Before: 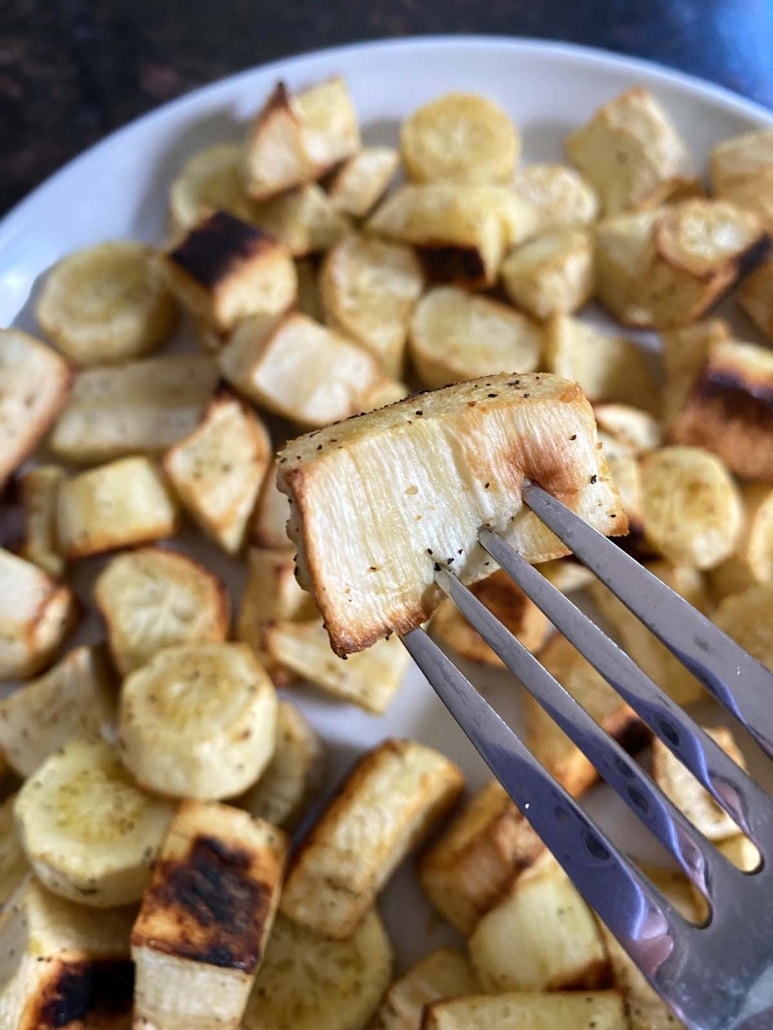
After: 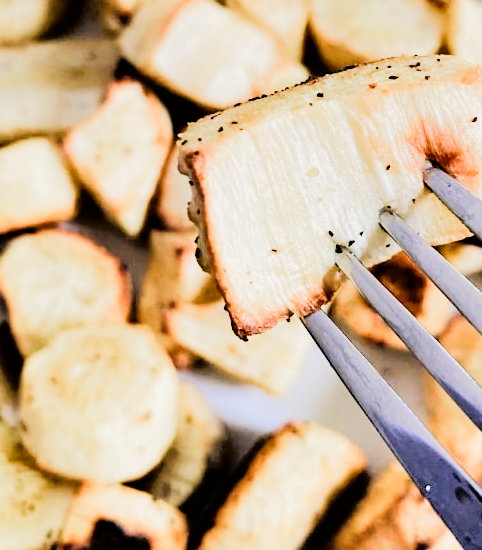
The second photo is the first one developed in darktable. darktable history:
crop: left 12.932%, top 30.875%, right 24.601%, bottom 15.672%
filmic rgb: black relative exposure -4.06 EV, white relative exposure 2.99 EV, threshold 3 EV, hardness 2.99, contrast 1.499, add noise in highlights 0, preserve chrominance luminance Y, color science v3 (2019), use custom middle-gray values true, iterations of high-quality reconstruction 0, contrast in highlights soft, enable highlight reconstruction true
shadows and highlights: soften with gaussian
tone equalizer: -7 EV 0.164 EV, -6 EV 0.621 EV, -5 EV 1.13 EV, -4 EV 1.31 EV, -3 EV 1.18 EV, -2 EV 0.6 EV, -1 EV 0.157 EV, edges refinement/feathering 500, mask exposure compensation -1.57 EV, preserve details no
tone curve: curves: ch0 [(0, 0) (0.058, 0.039) (0.168, 0.123) (0.282, 0.327) (0.45, 0.534) (0.676, 0.751) (0.89, 0.919) (1, 1)]; ch1 [(0, 0) (0.094, 0.081) (0.285, 0.299) (0.385, 0.403) (0.447, 0.455) (0.495, 0.496) (0.544, 0.552) (0.589, 0.612) (0.722, 0.728) (1, 1)]; ch2 [(0, 0) (0.257, 0.217) (0.43, 0.421) (0.498, 0.507) (0.531, 0.544) (0.56, 0.579) (0.625, 0.66) (1, 1)], color space Lab, independent channels, preserve colors none
